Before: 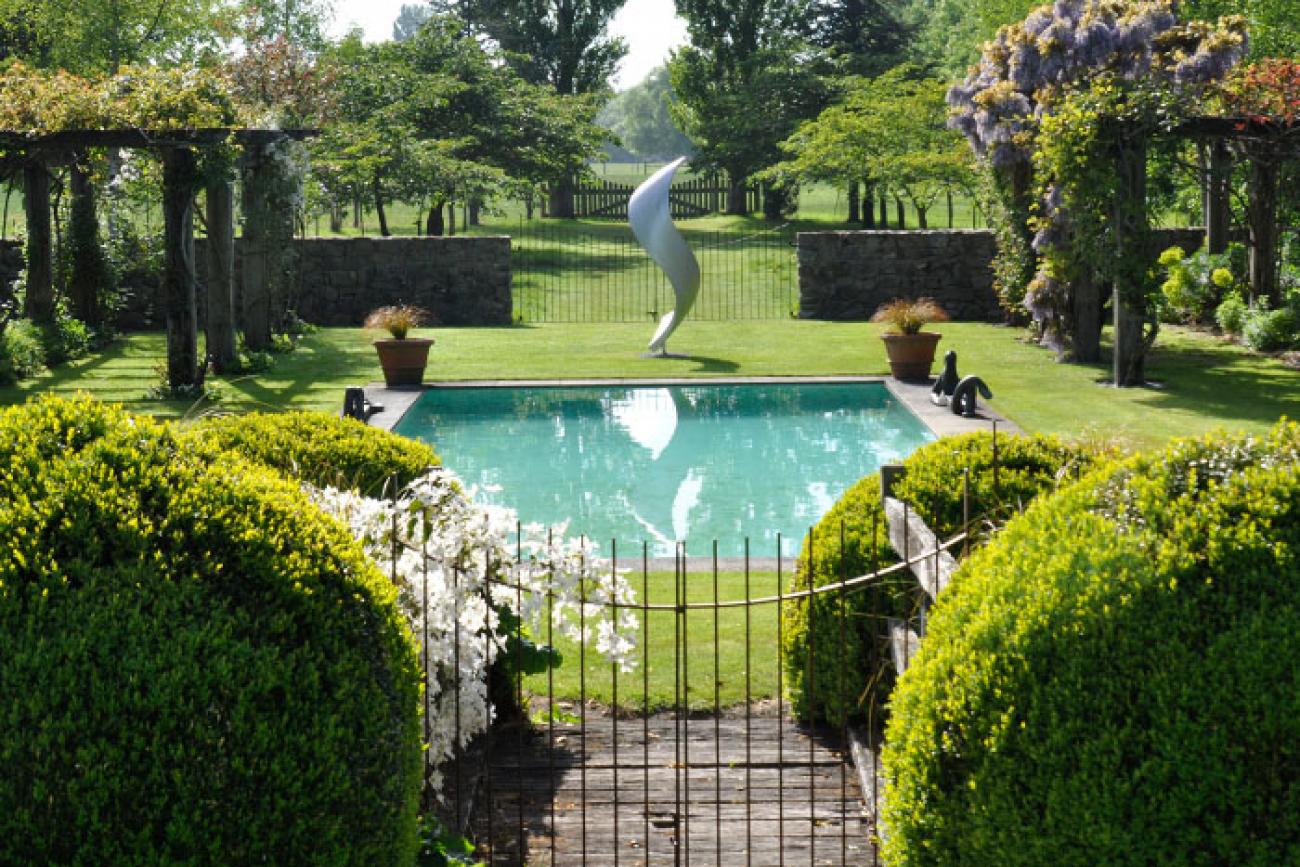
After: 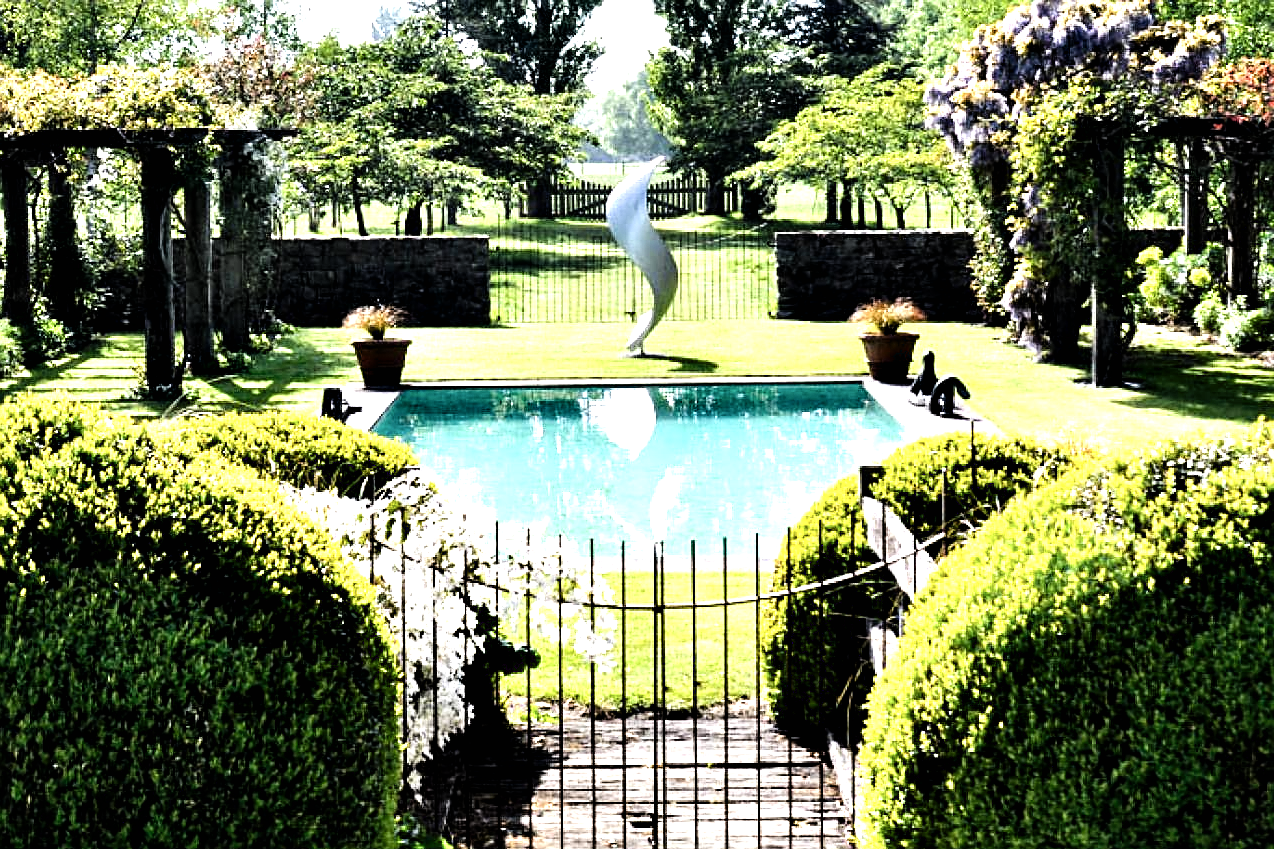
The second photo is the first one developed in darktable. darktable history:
crop: left 1.715%, right 0.284%, bottom 2.033%
sharpen: on, module defaults
color correction: highlights b* -0.042
filmic rgb: black relative exposure -7.65 EV, white relative exposure 4.56 EV, hardness 3.61, iterations of high-quality reconstruction 10
contrast equalizer: y [[0.6 ×6], [0.55 ×6], [0 ×6], [0 ×6], [0 ×6]]
contrast brightness saturation: contrast 0.108, saturation -0.167
levels: levels [0, 0.352, 0.703]
